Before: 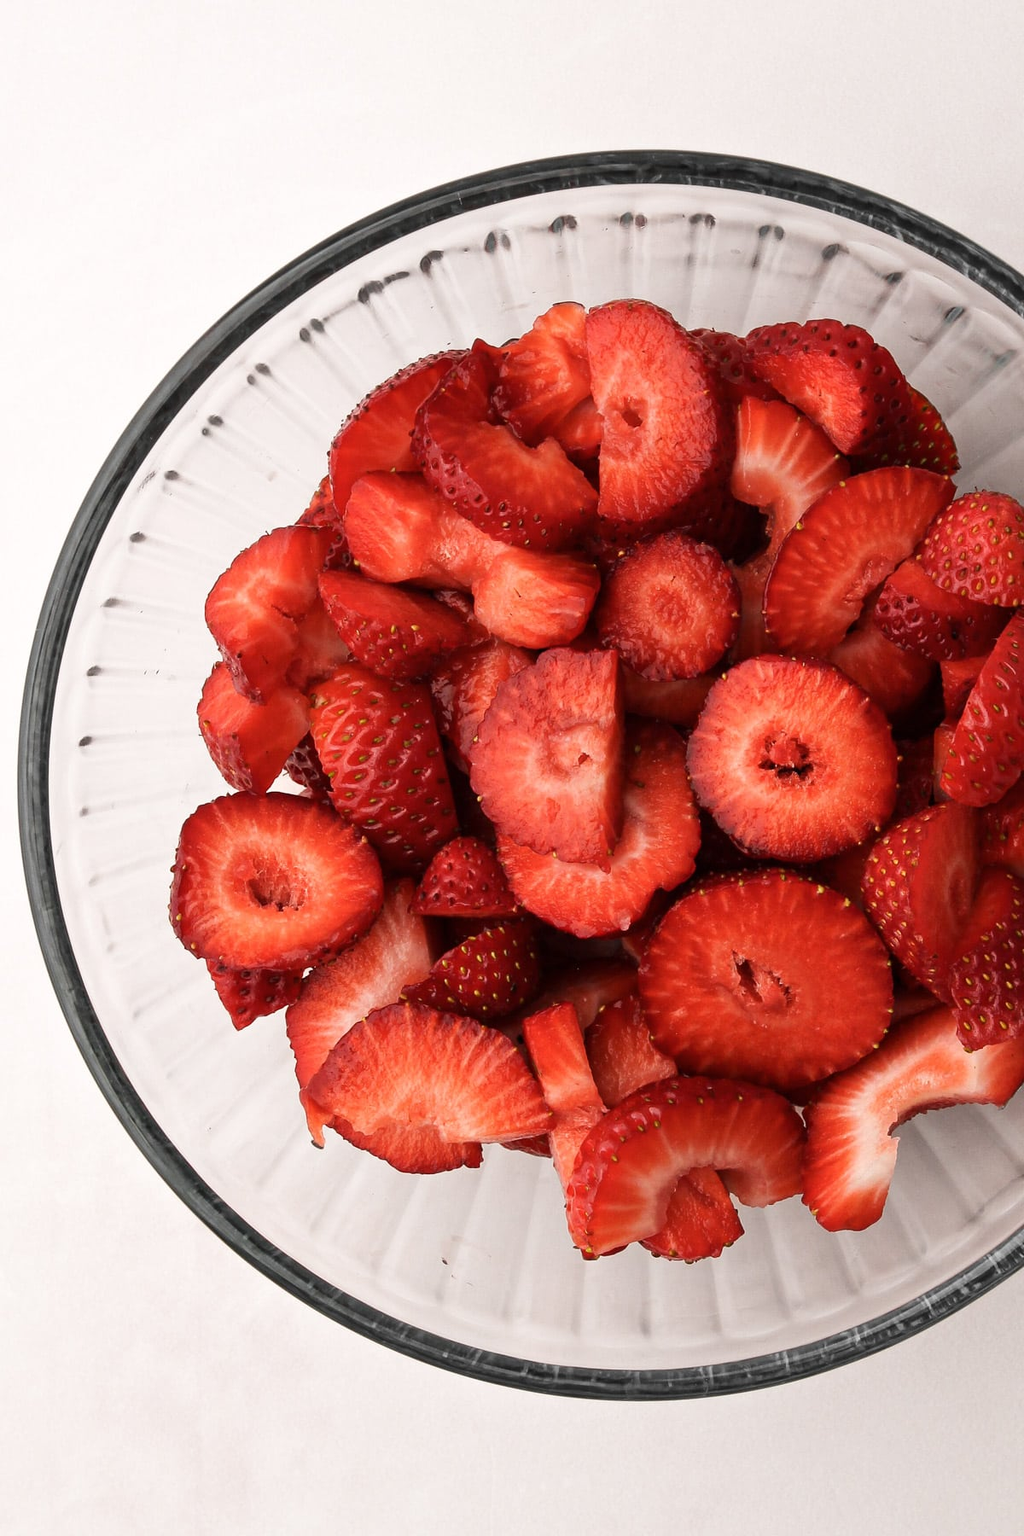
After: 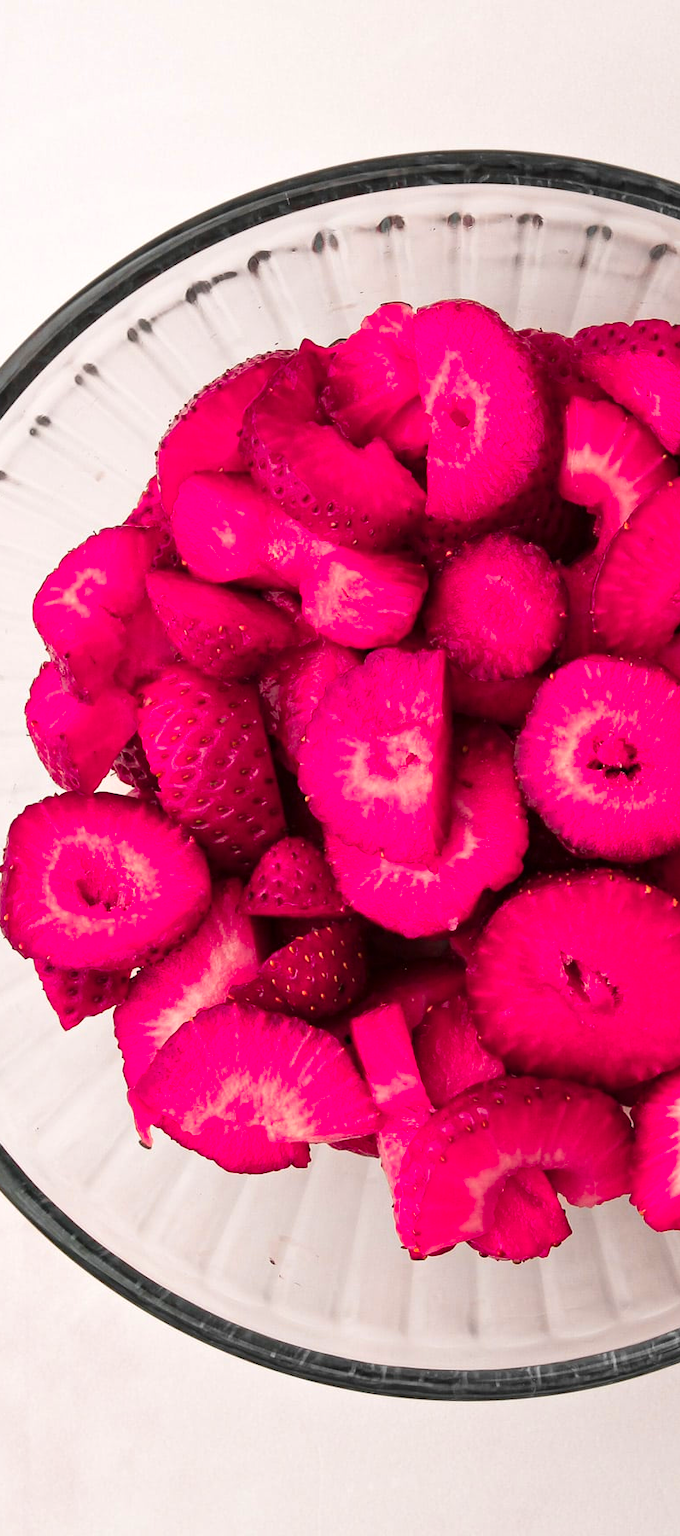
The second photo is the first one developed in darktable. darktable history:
crop: left 16.899%, right 16.556%
color zones: curves: ch1 [(0.24, 0.634) (0.75, 0.5)]; ch2 [(0.253, 0.437) (0.745, 0.491)], mix 102.12%
